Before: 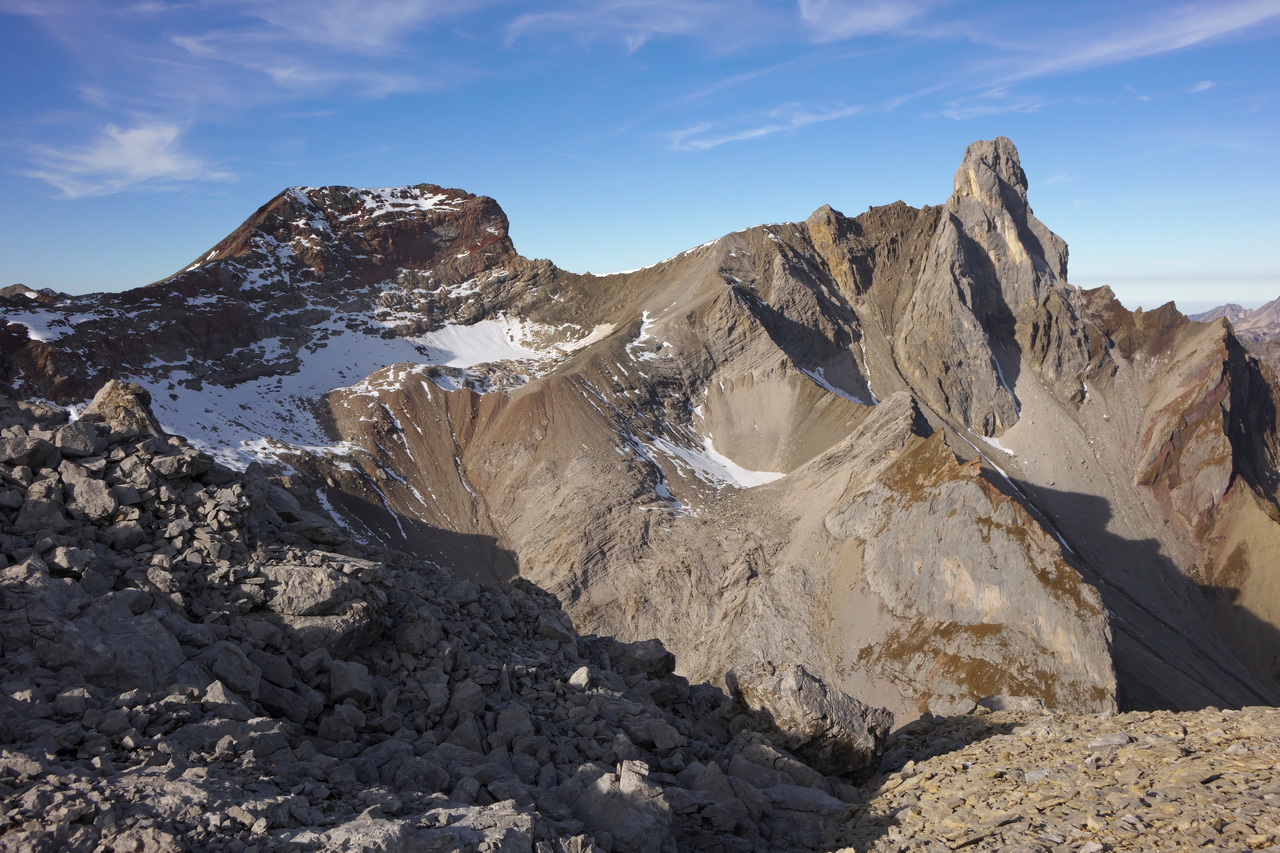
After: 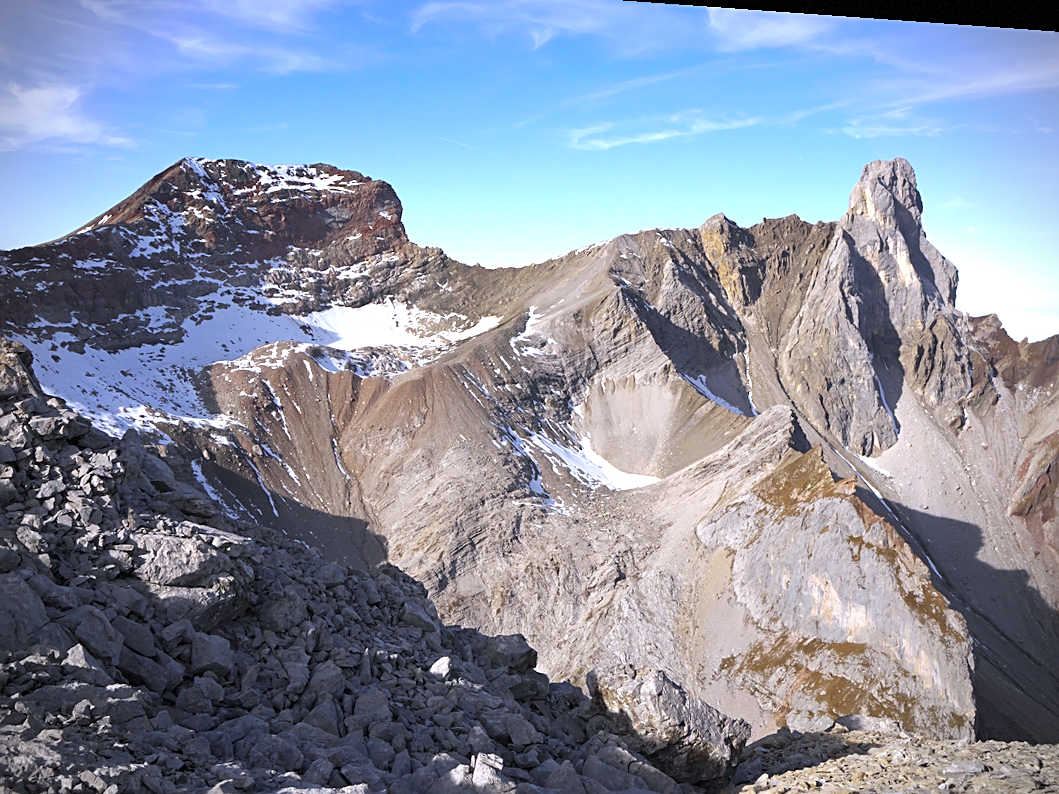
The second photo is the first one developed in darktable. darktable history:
sharpen: amount 0.478
crop: left 11.225%, top 5.381%, right 9.565%, bottom 10.314%
rotate and perspective: rotation 4.1°, automatic cropping off
white balance: red 0.967, blue 1.119, emerald 0.756
exposure: exposure 0.766 EV, compensate highlight preservation false
vignetting: dithering 8-bit output, unbound false
